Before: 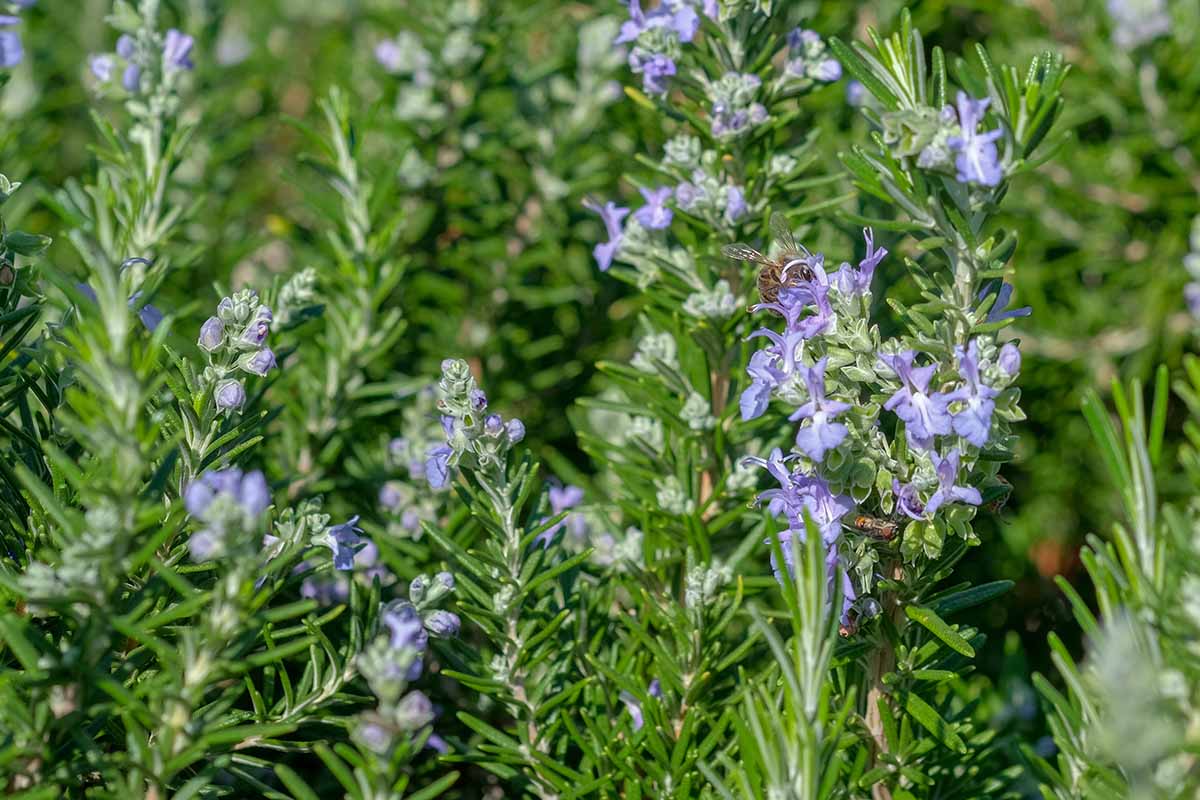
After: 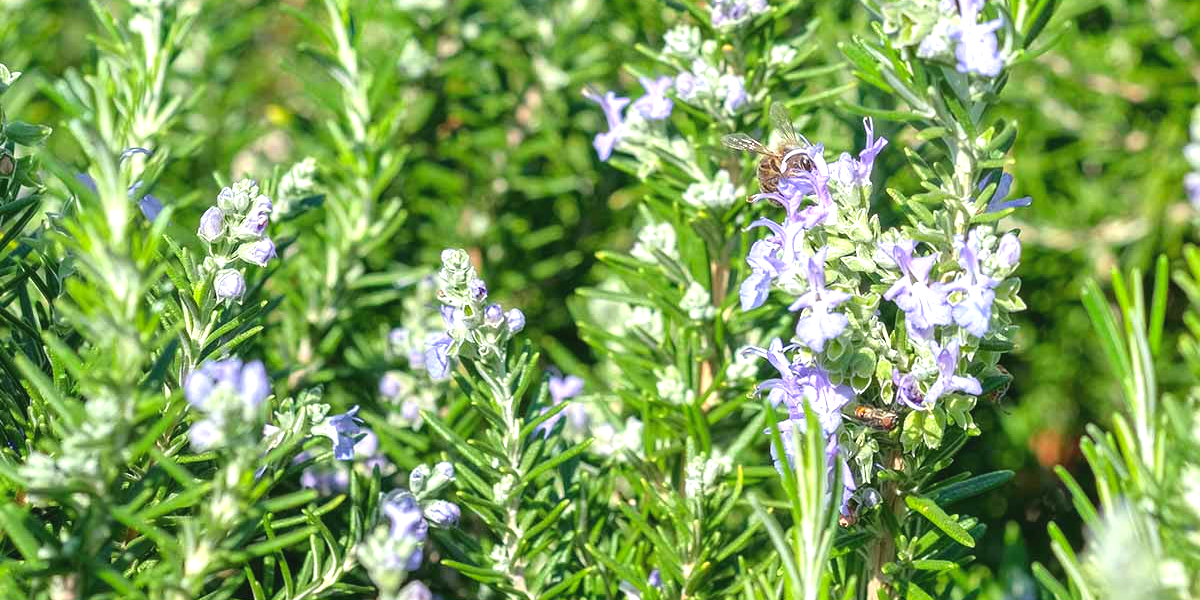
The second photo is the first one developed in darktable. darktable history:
exposure: black level correction -0.002, exposure 1.115 EV, compensate highlight preservation false
crop: top 13.819%, bottom 11.169%
color correction: highlights b* 3
